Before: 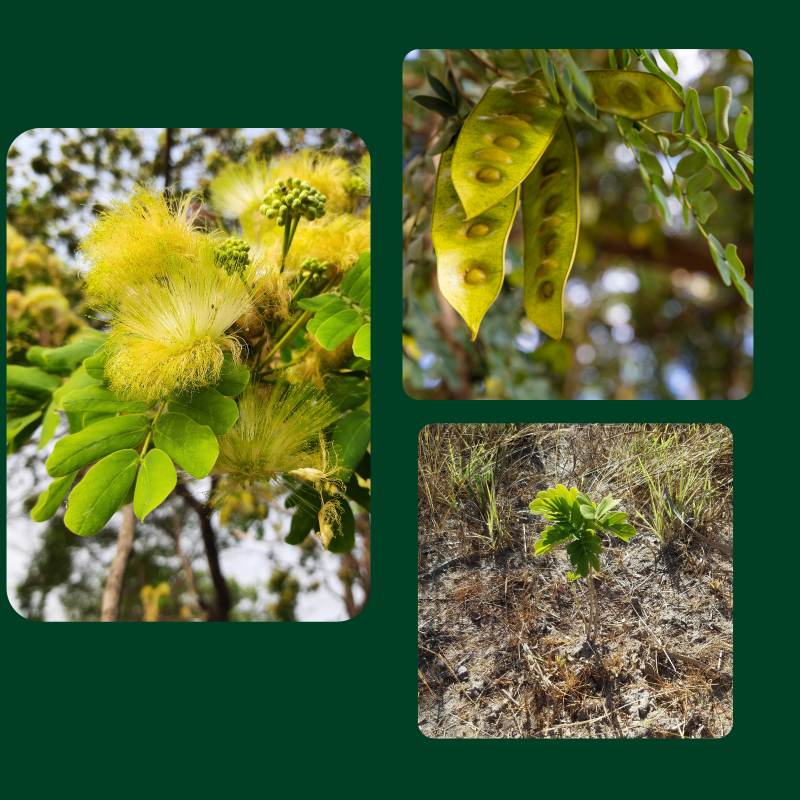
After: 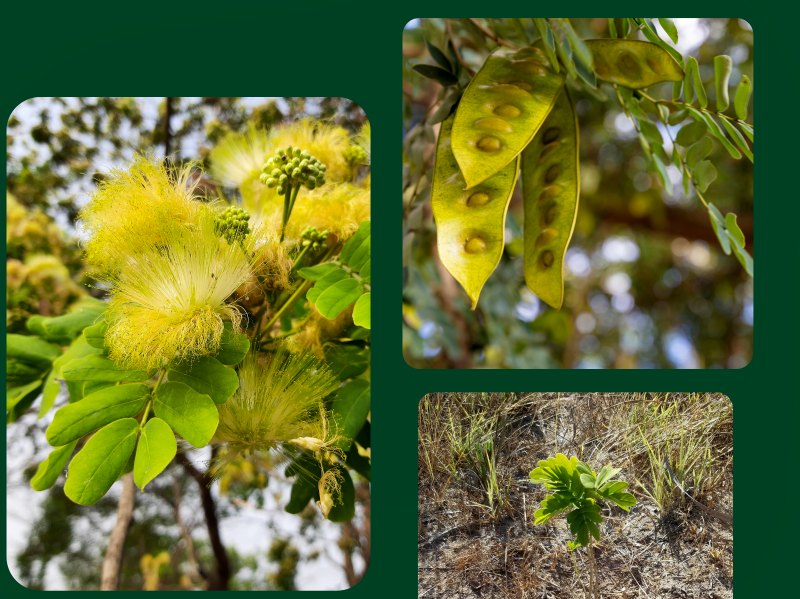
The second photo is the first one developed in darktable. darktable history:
shadows and highlights: shadows 25.63, highlights -23.78
exposure: black level correction 0.004, exposure 0.015 EV, compensate highlight preservation false
crop: top 3.984%, bottom 21.07%
